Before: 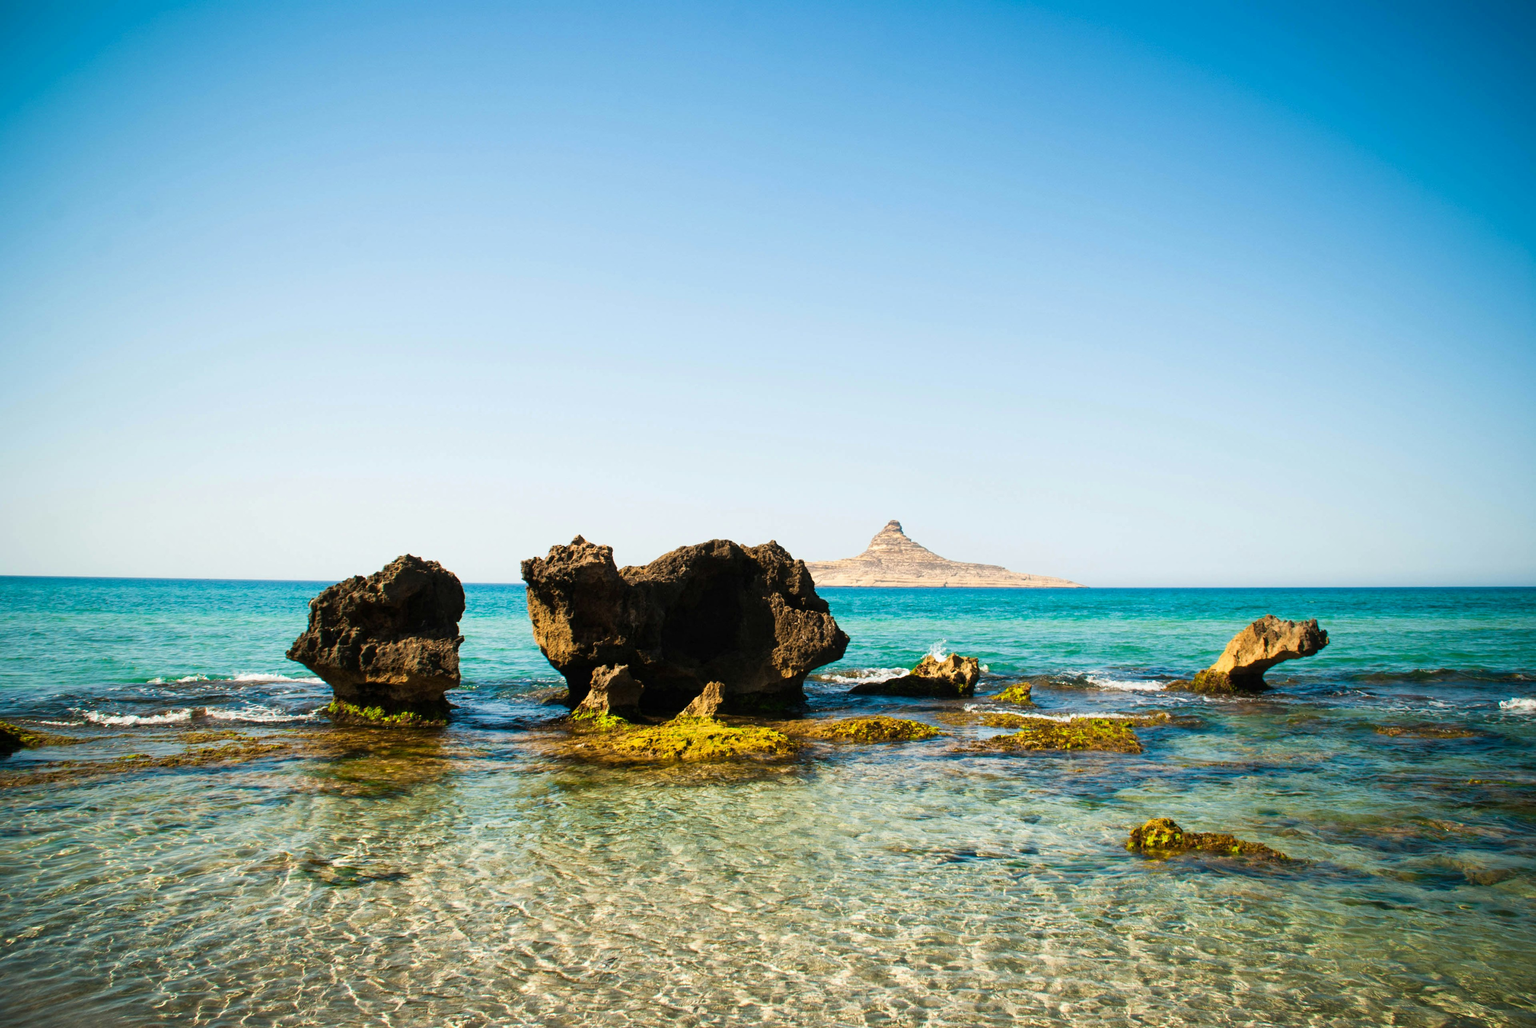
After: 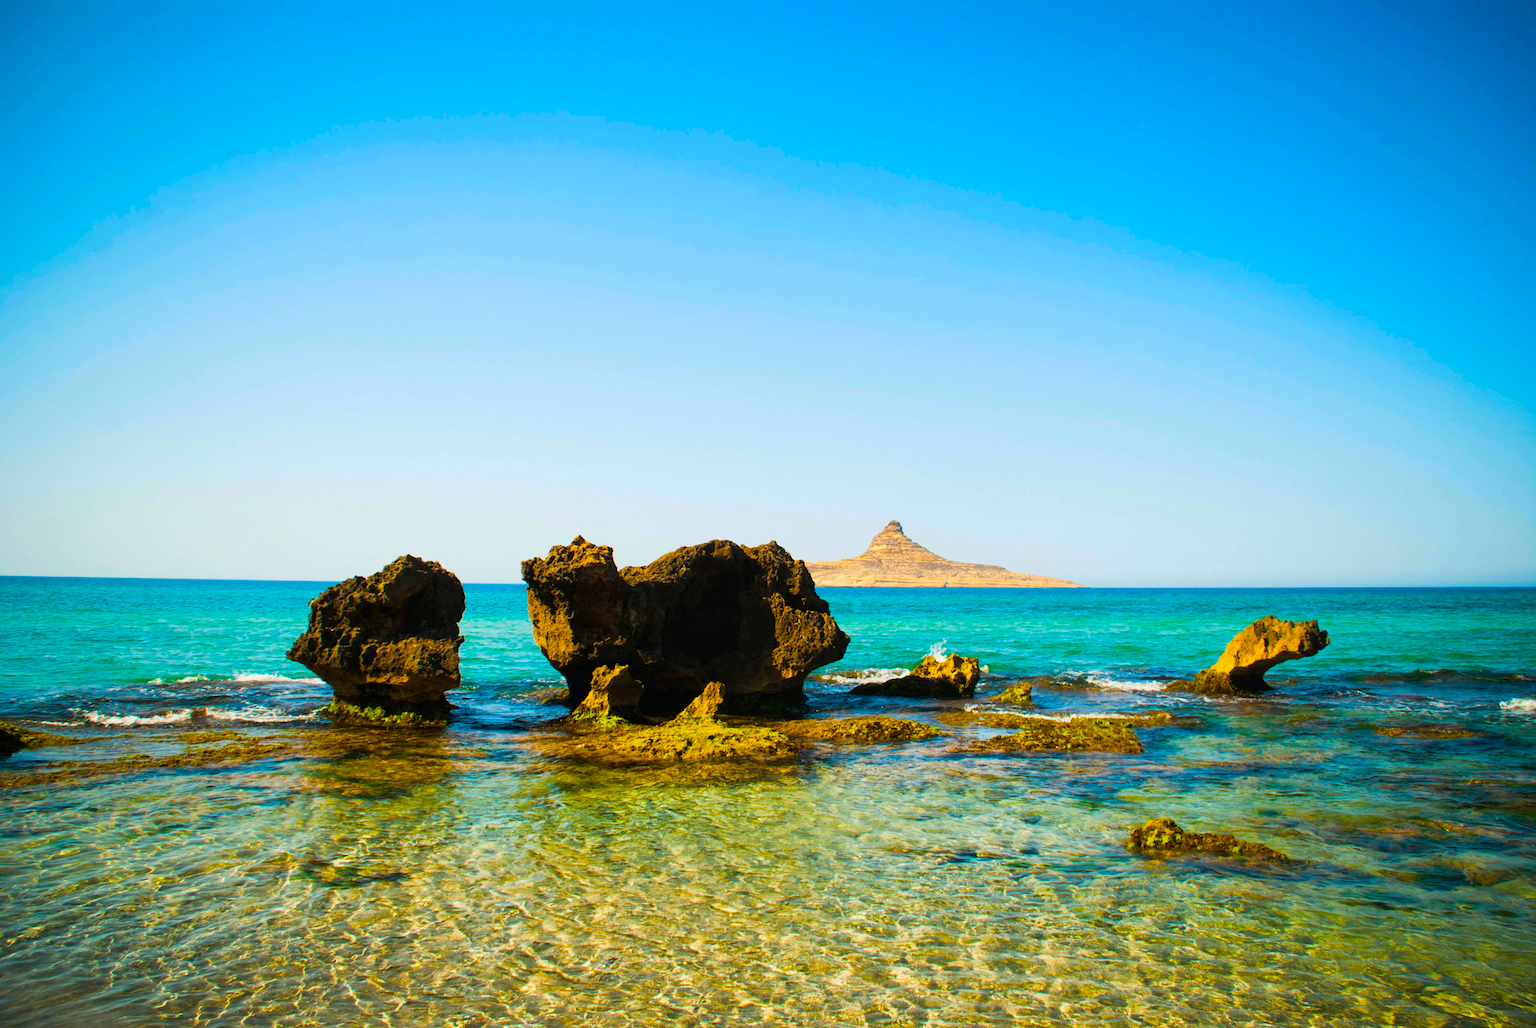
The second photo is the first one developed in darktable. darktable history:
color balance rgb: power › hue 207.98°, linear chroma grading › global chroma 14.767%, perceptual saturation grading › global saturation 61.505%, perceptual saturation grading › highlights 19.354%, perceptual saturation grading › shadows -50.193%, perceptual brilliance grading › global brilliance 1.297%, perceptual brilliance grading › highlights -3.853%, global vibrance 9.372%
